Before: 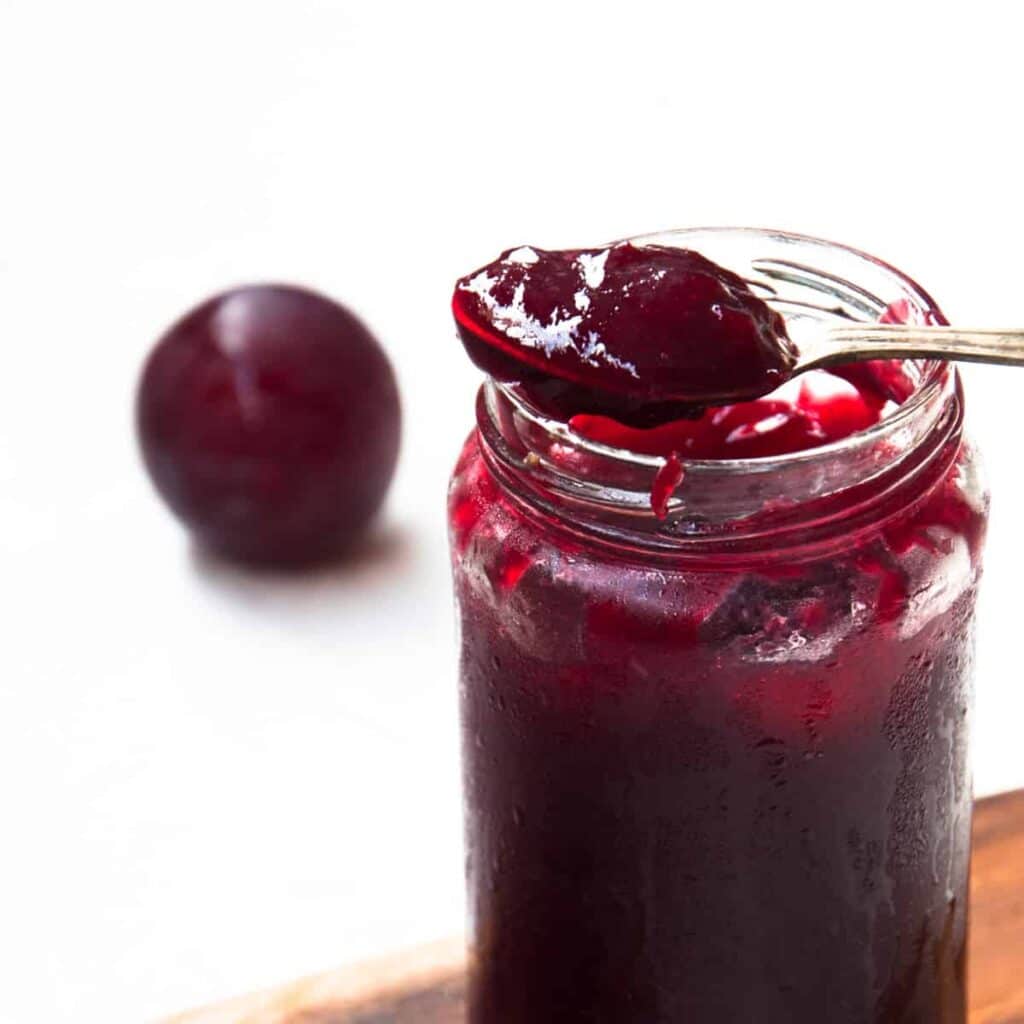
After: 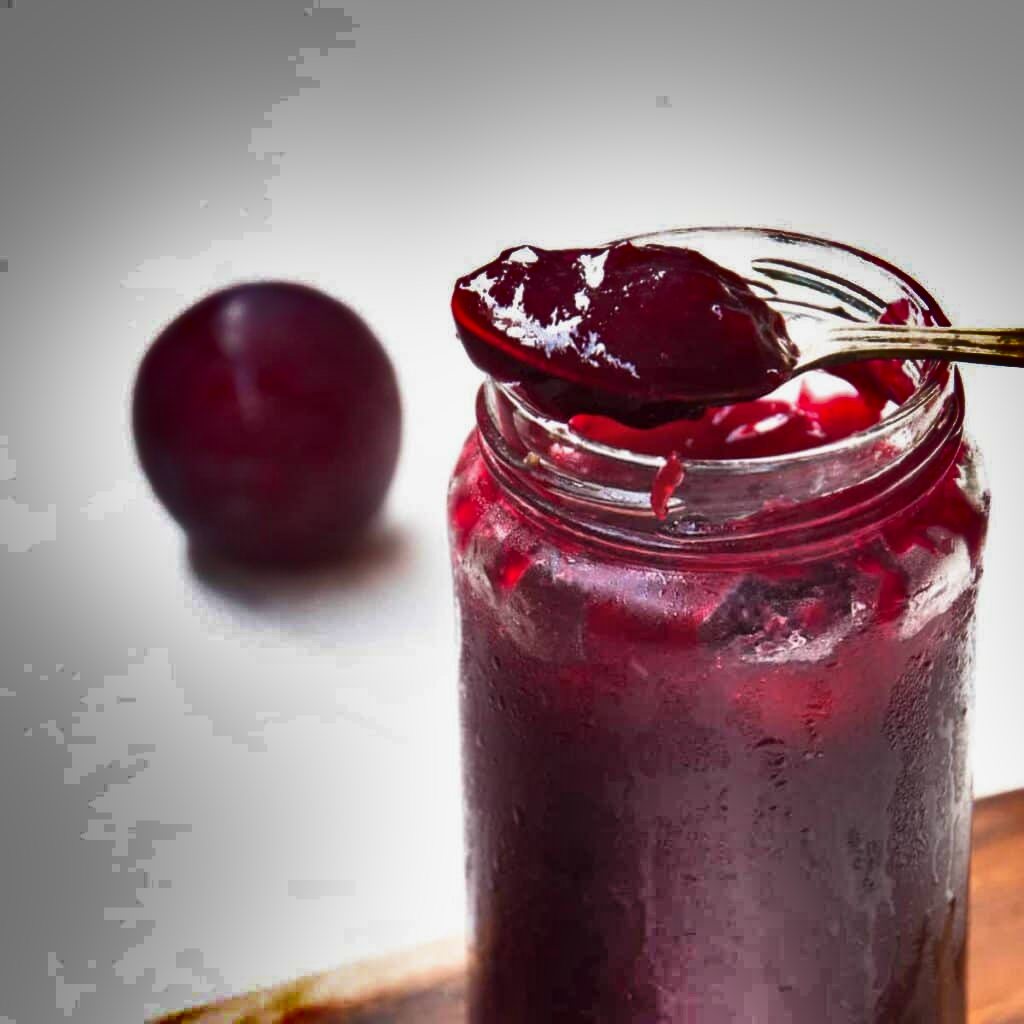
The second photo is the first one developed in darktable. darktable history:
shadows and highlights: radius 123.98, shadows 100, white point adjustment -3, highlights -100, highlights color adjustment 89.84%, soften with gaussian
haze removal: strength 0.29, distance 0.25, compatibility mode true, adaptive false
